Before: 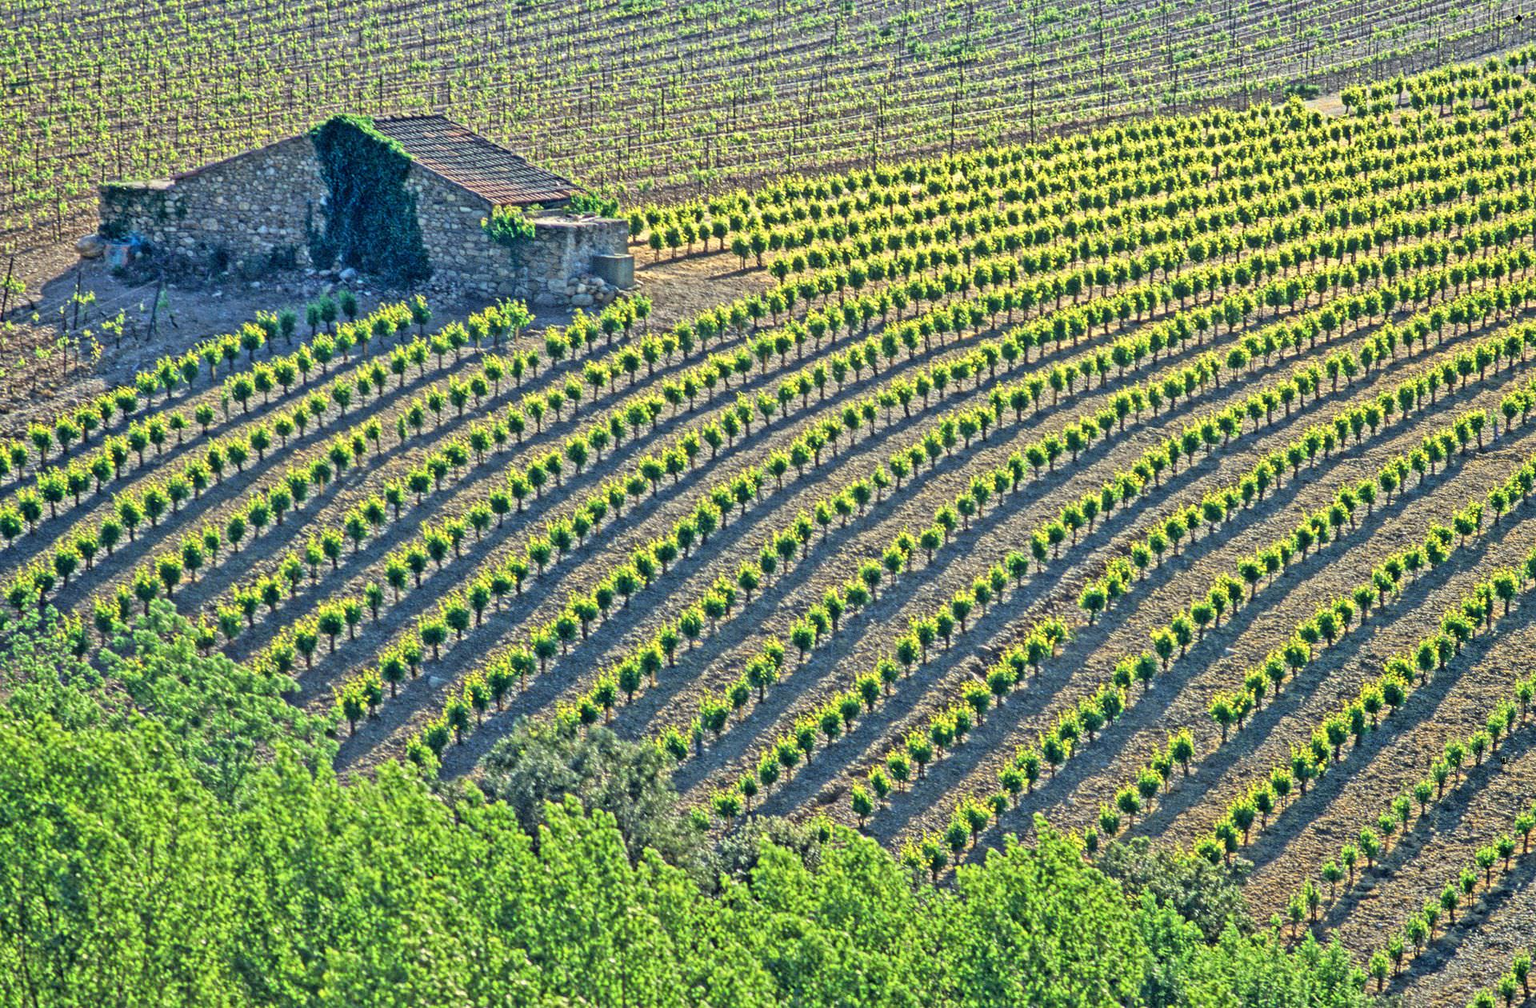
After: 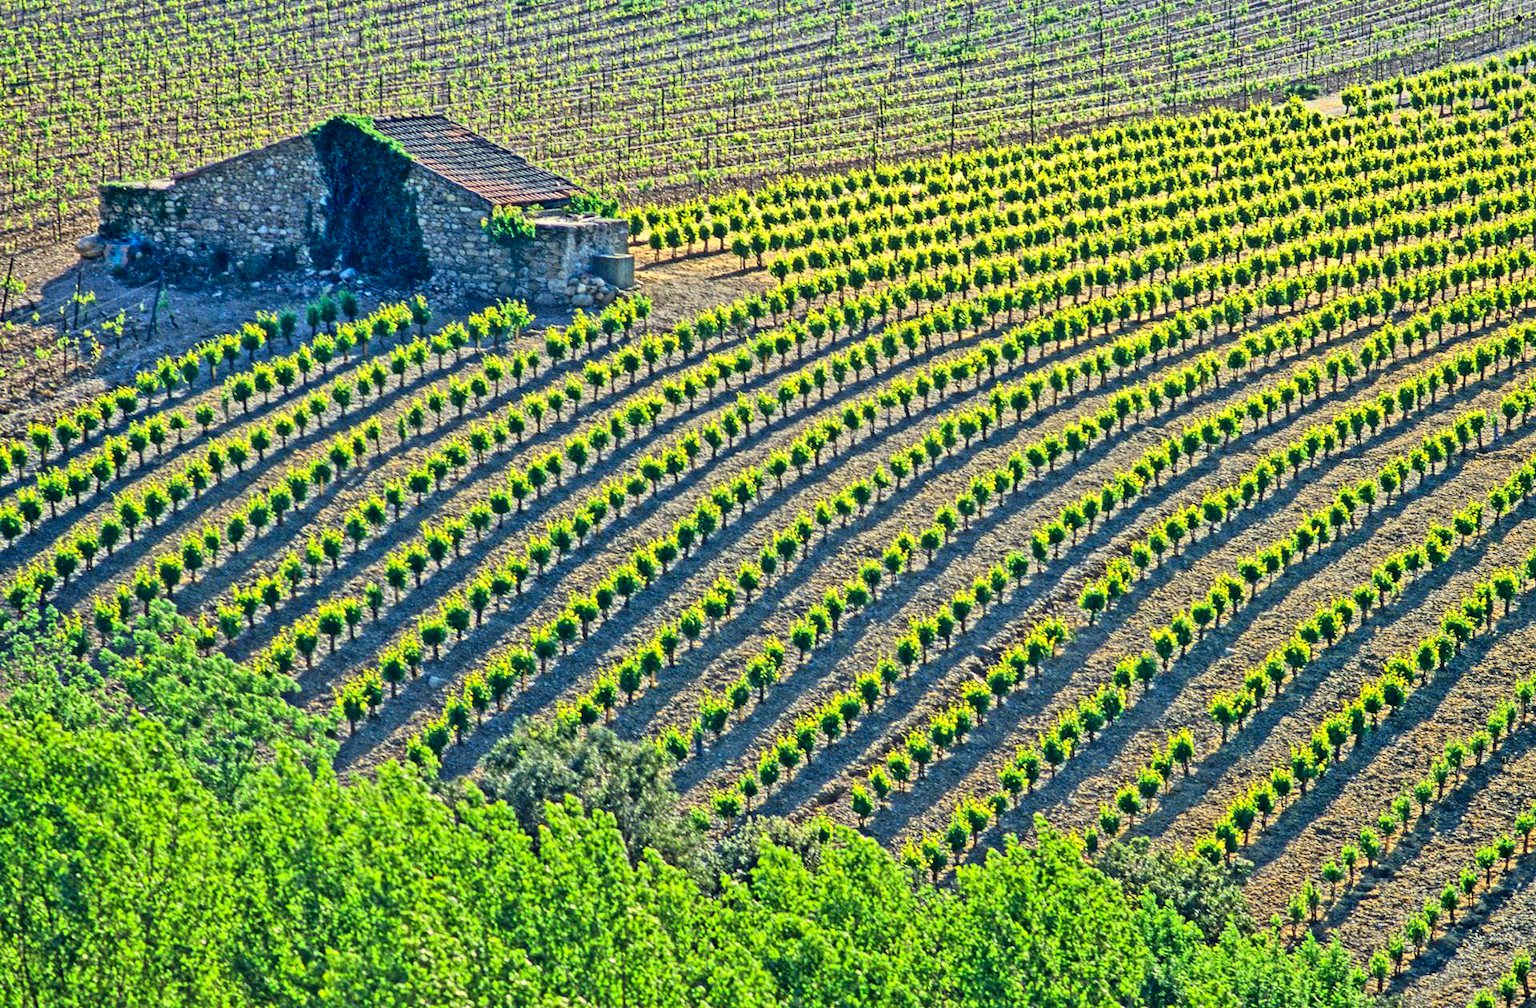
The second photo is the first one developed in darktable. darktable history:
contrast brightness saturation: contrast 0.179, saturation 0.3
